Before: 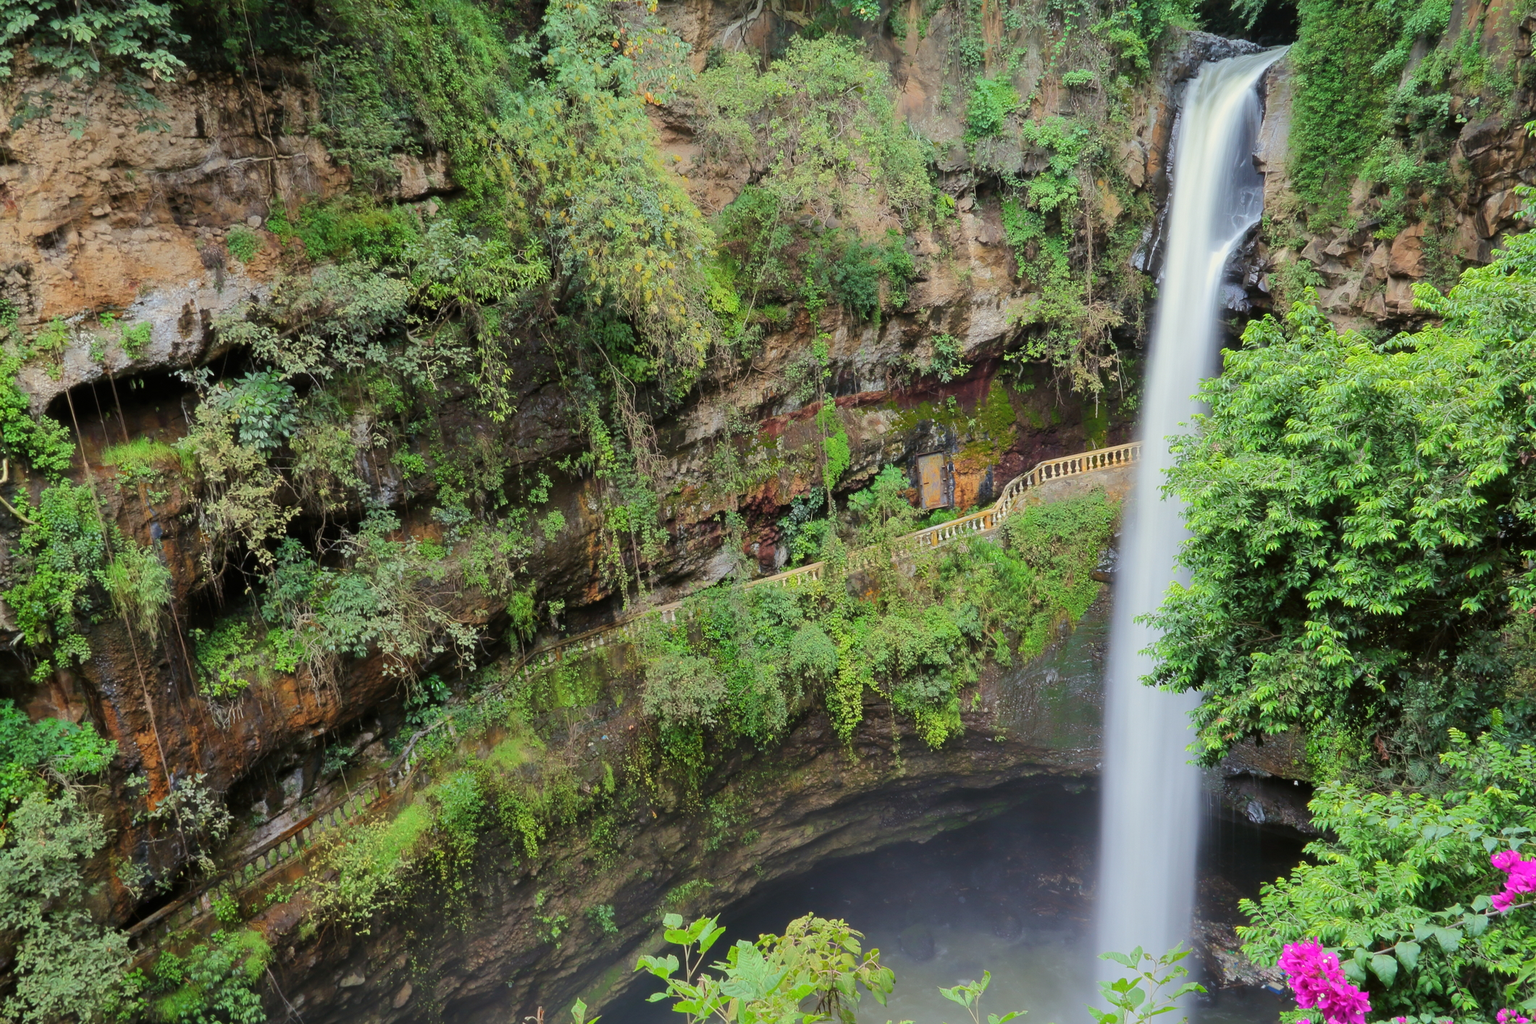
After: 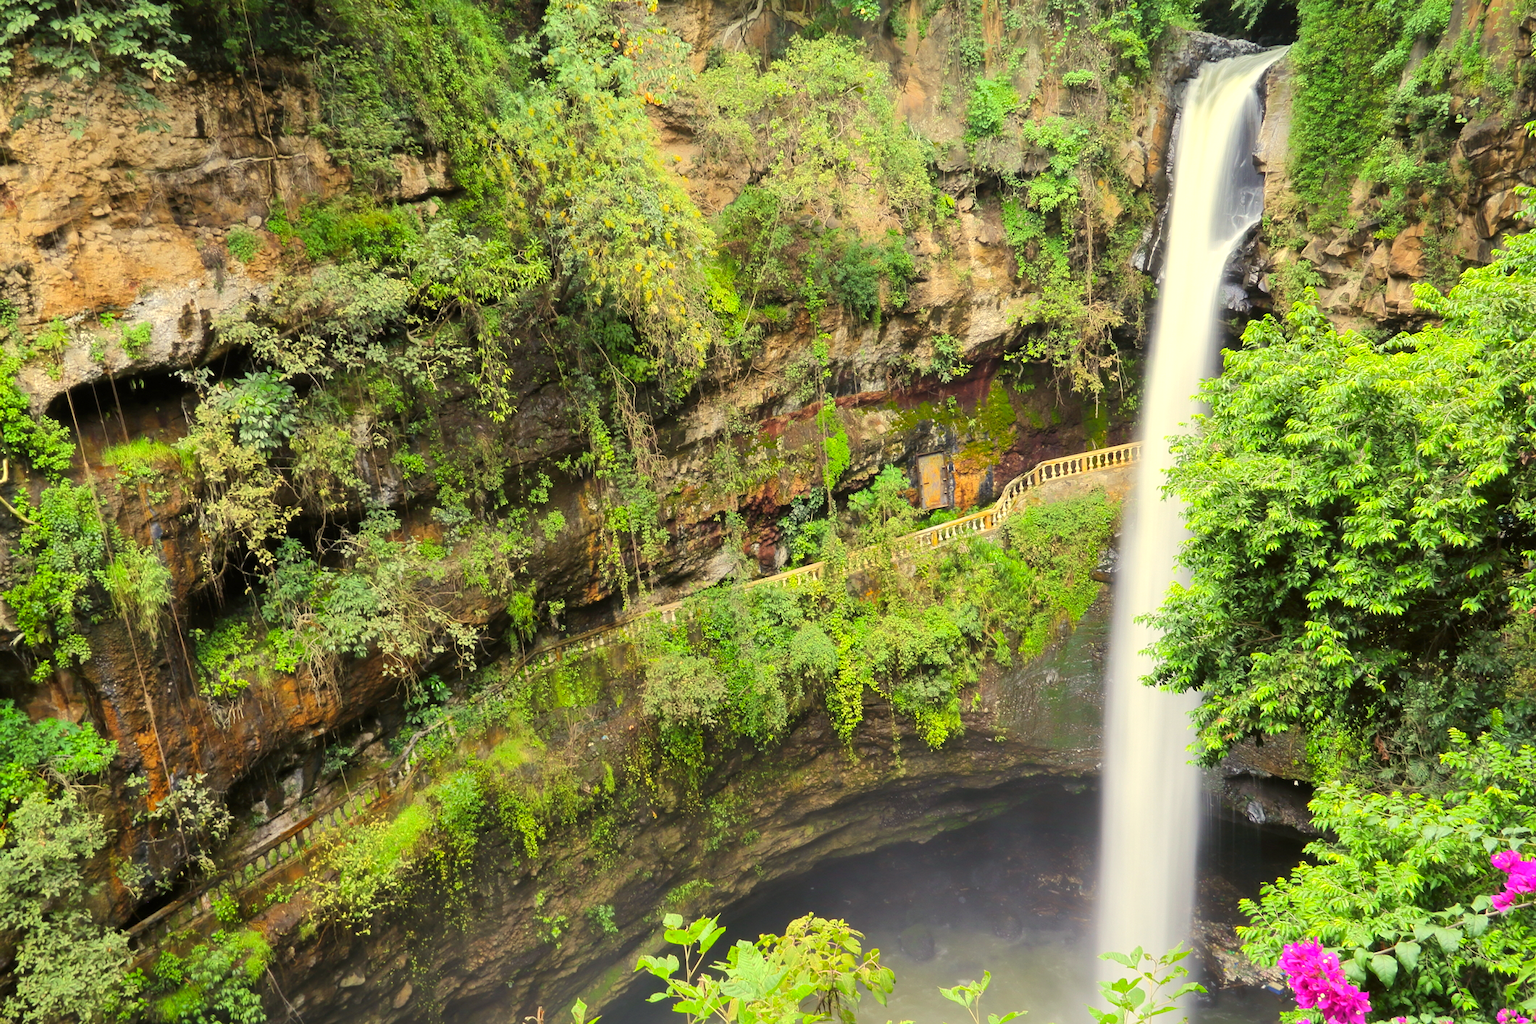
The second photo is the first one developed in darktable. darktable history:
color correction: highlights a* 2.31, highlights b* 23.26
exposure: exposure 0.608 EV, compensate highlight preservation false
